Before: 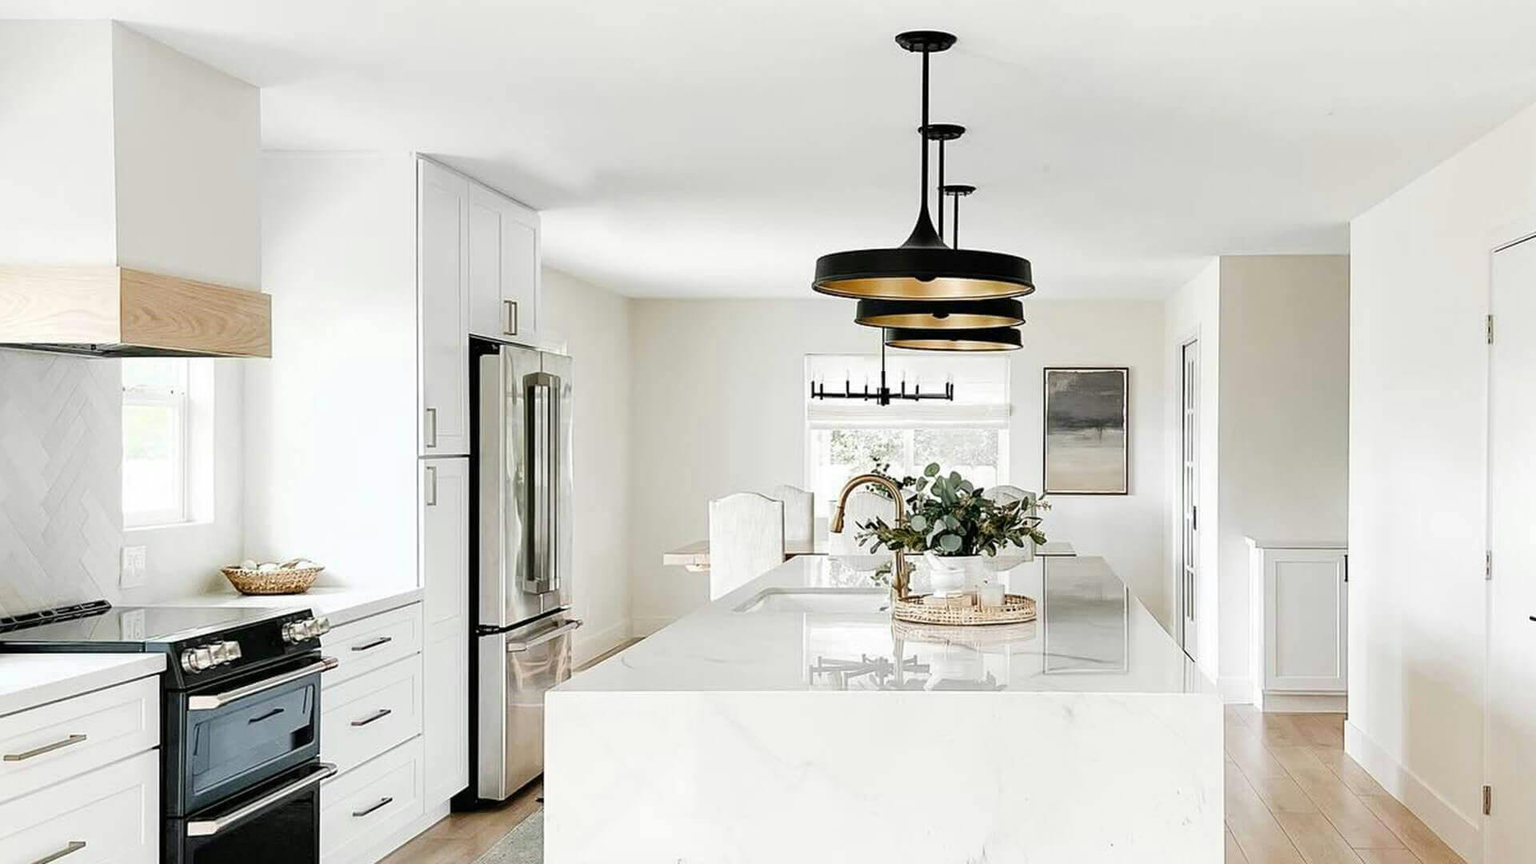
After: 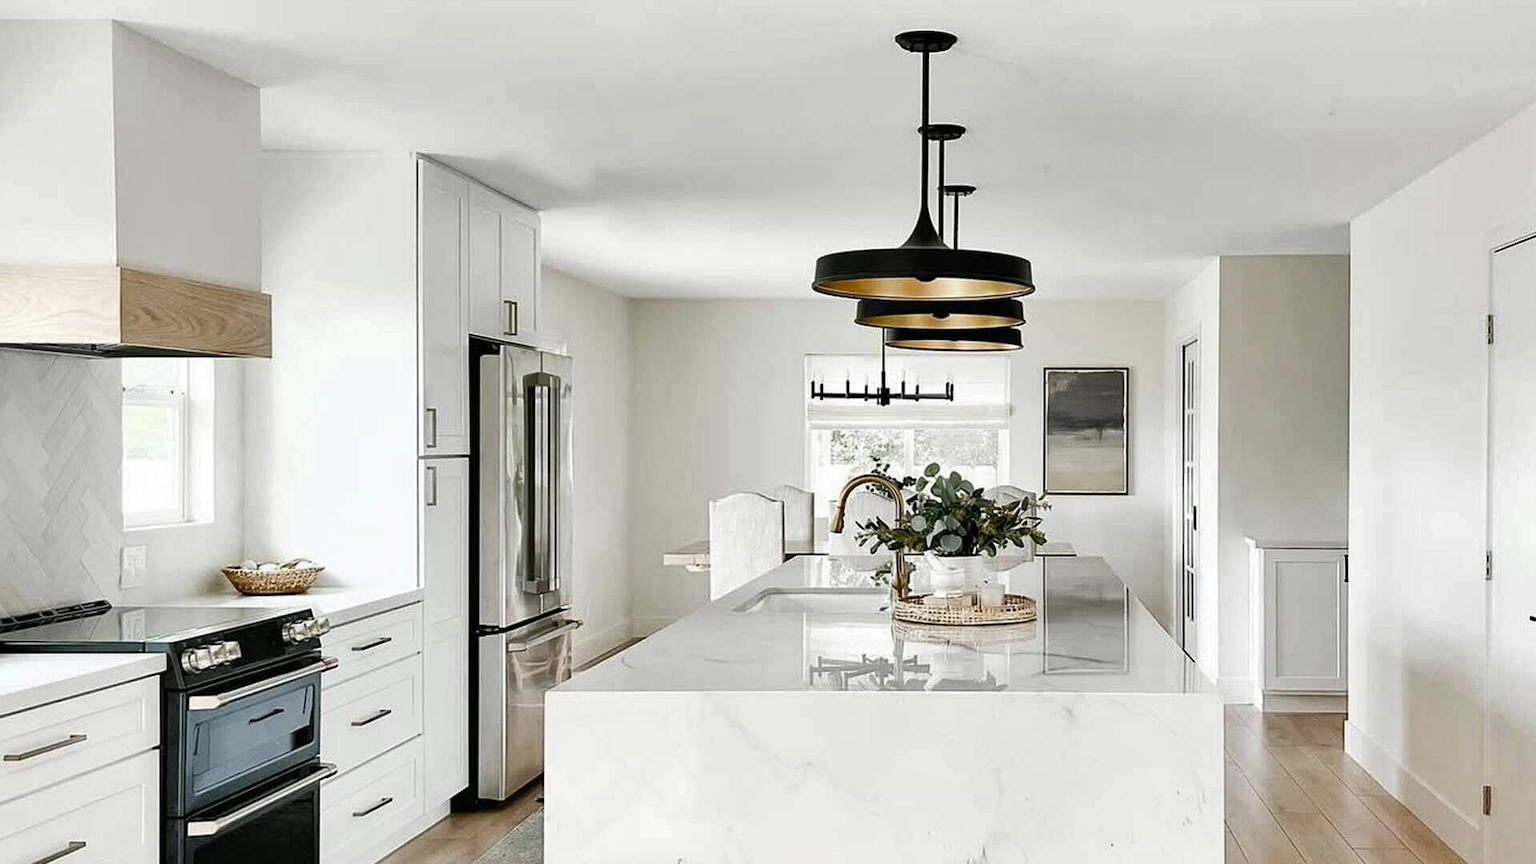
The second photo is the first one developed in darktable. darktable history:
shadows and highlights: shadows 32.62, highlights -46.73, compress 49.93%, highlights color adjustment 0.735%, soften with gaussian
